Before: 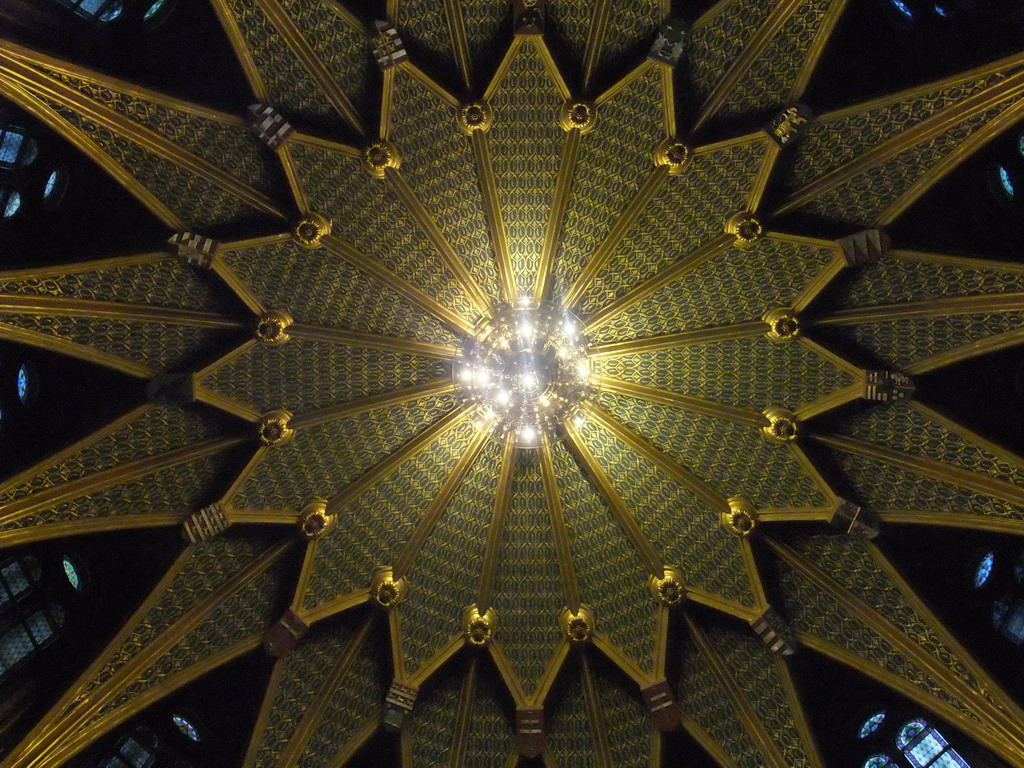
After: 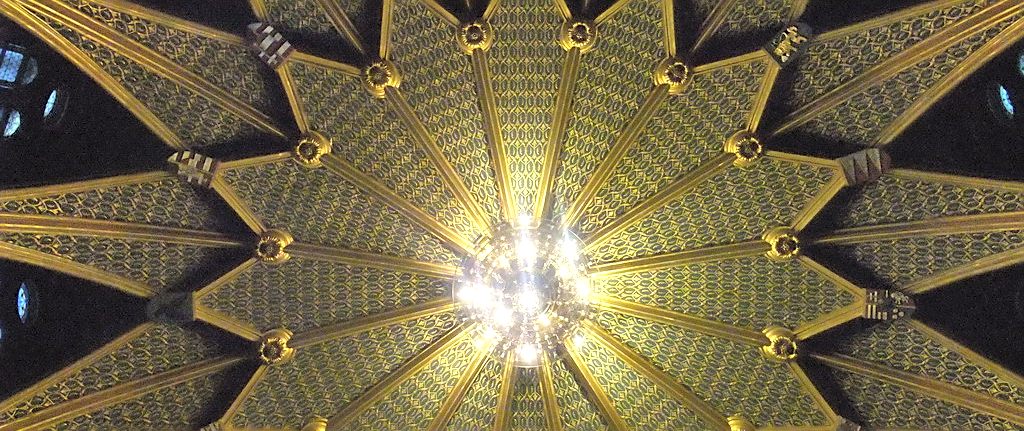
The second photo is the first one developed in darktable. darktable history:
contrast brightness saturation: brightness 0.15
exposure: black level correction 0, exposure 0.7 EV, compensate exposure bias true, compensate highlight preservation false
sharpen: on, module defaults
crop and rotate: top 10.605%, bottom 33.274%
shadows and highlights: soften with gaussian
